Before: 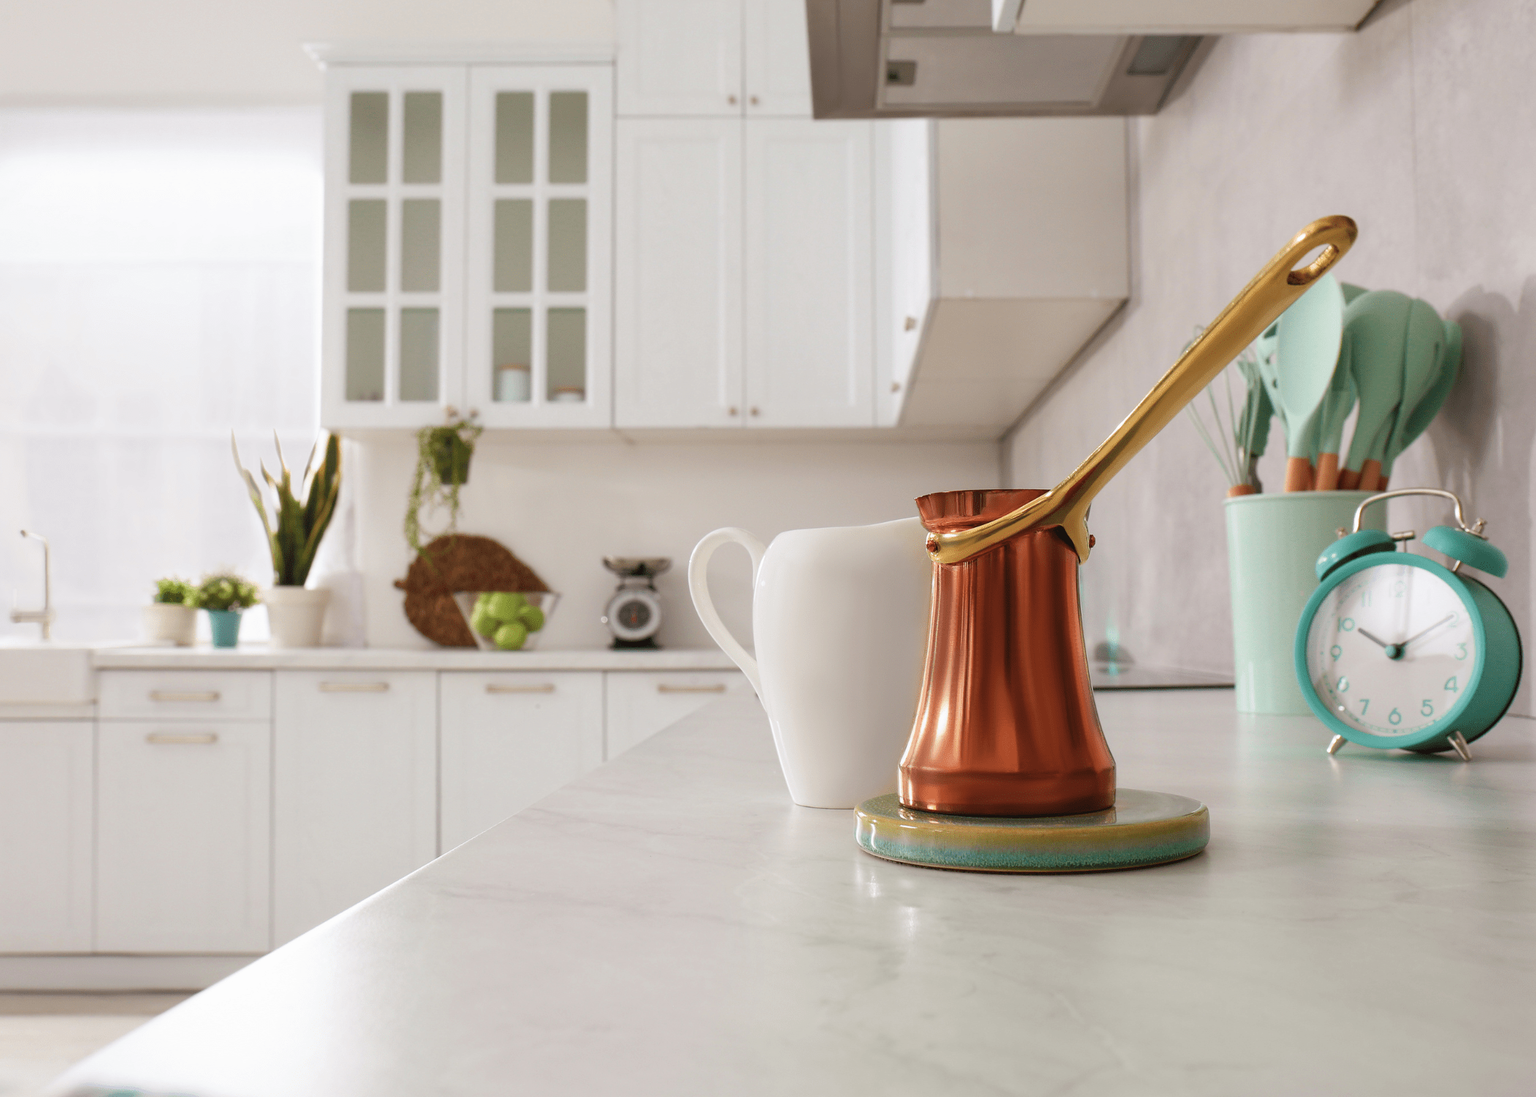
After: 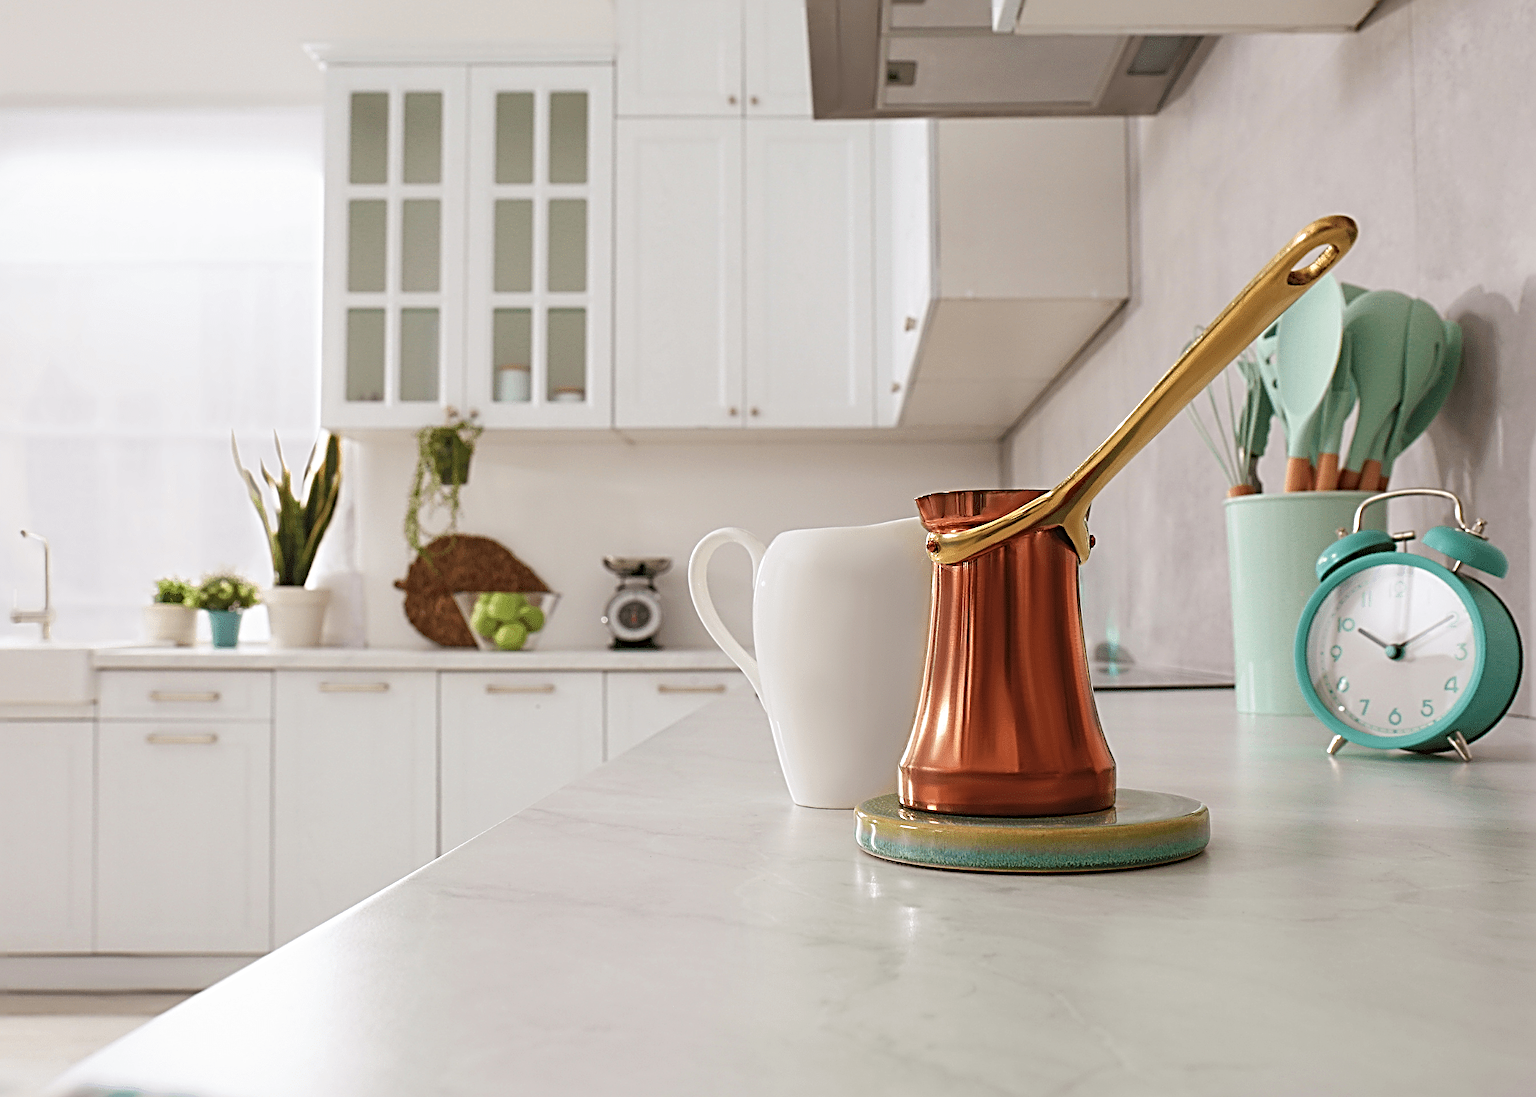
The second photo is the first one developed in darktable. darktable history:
exposure: compensate highlight preservation false
sharpen: radius 3.69, amount 0.928
